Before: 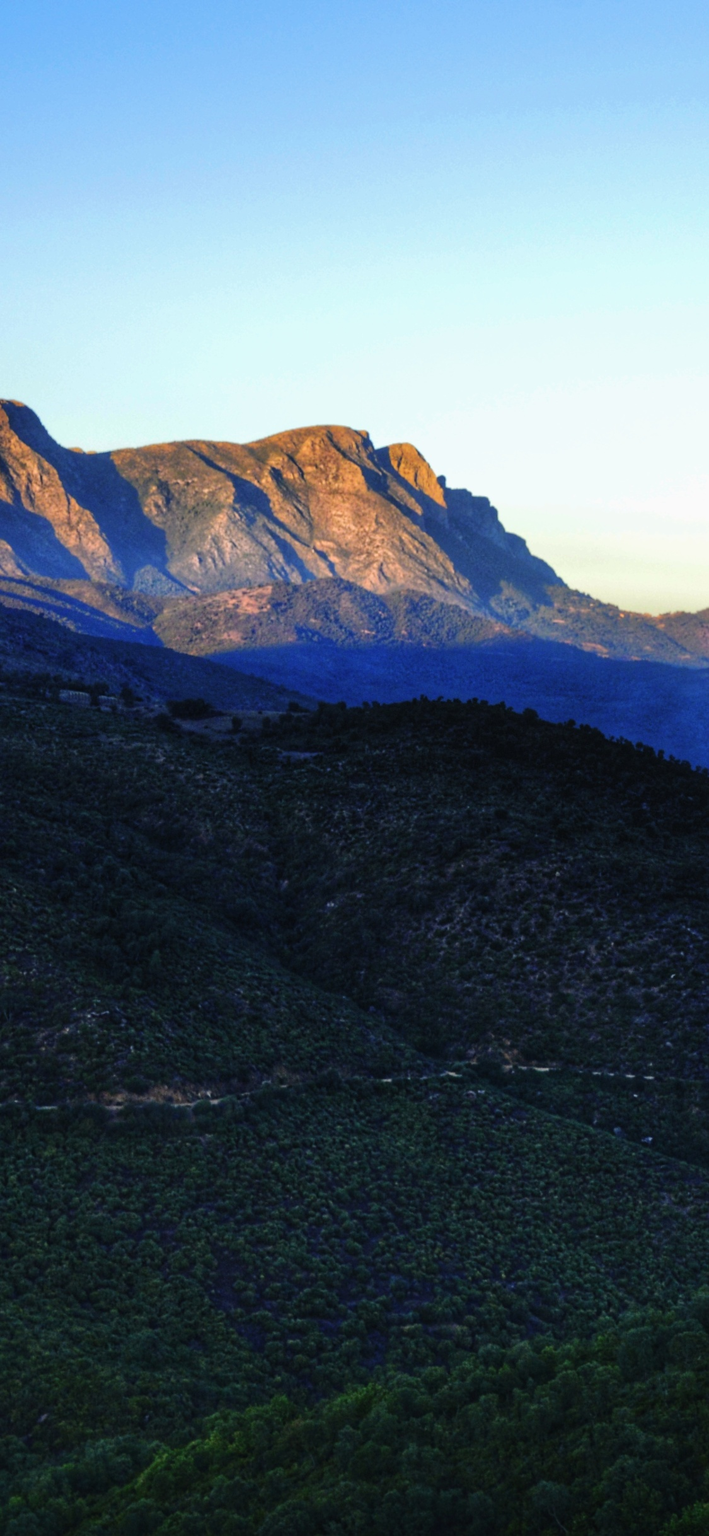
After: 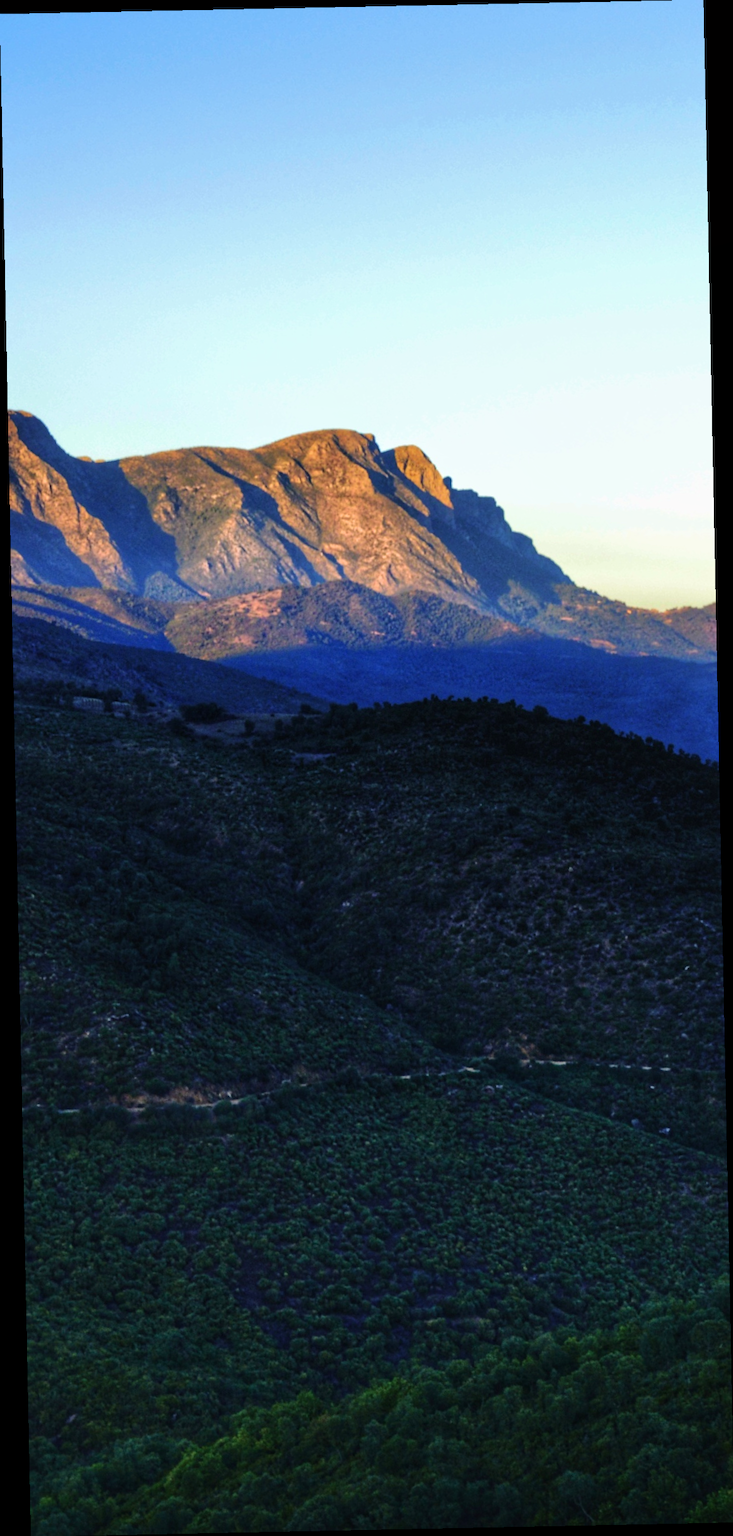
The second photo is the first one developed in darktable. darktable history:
rotate and perspective: rotation -1.17°, automatic cropping off
contrast equalizer: octaves 7, y [[0.6 ×6], [0.55 ×6], [0 ×6], [0 ×6], [0 ×6]], mix 0.15
tone equalizer: on, module defaults
velvia: on, module defaults
